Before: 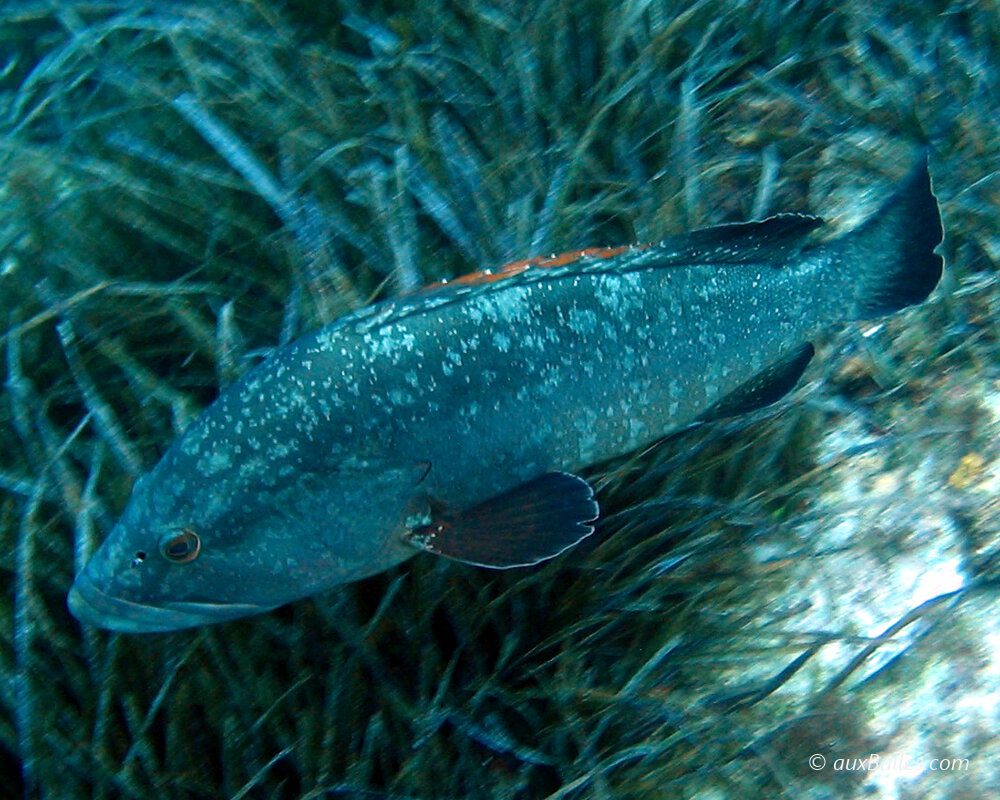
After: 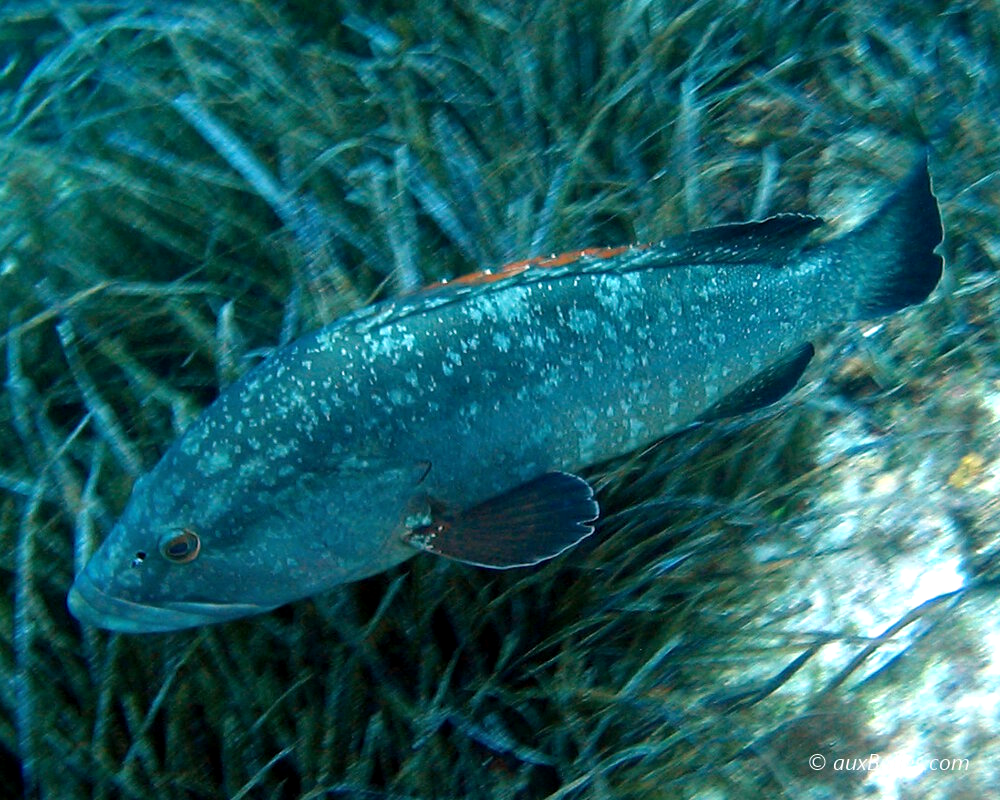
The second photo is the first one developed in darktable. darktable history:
shadows and highlights: shadows 25, highlights -25
exposure: black level correction 0.001, exposure 0.191 EV, compensate highlight preservation false
